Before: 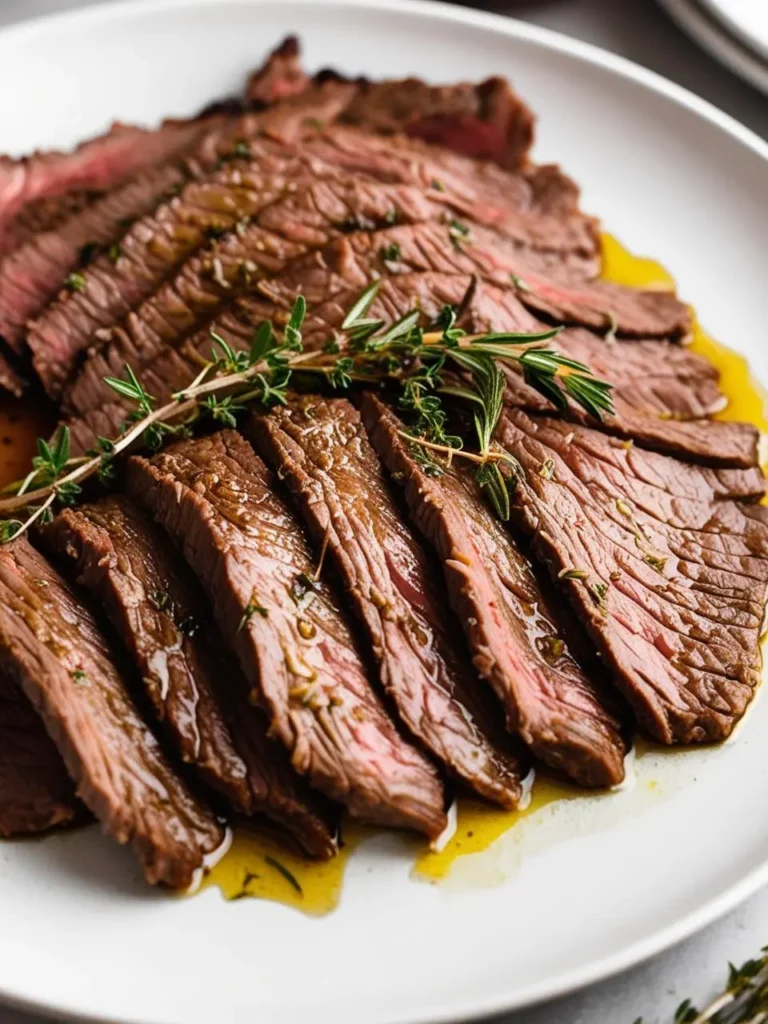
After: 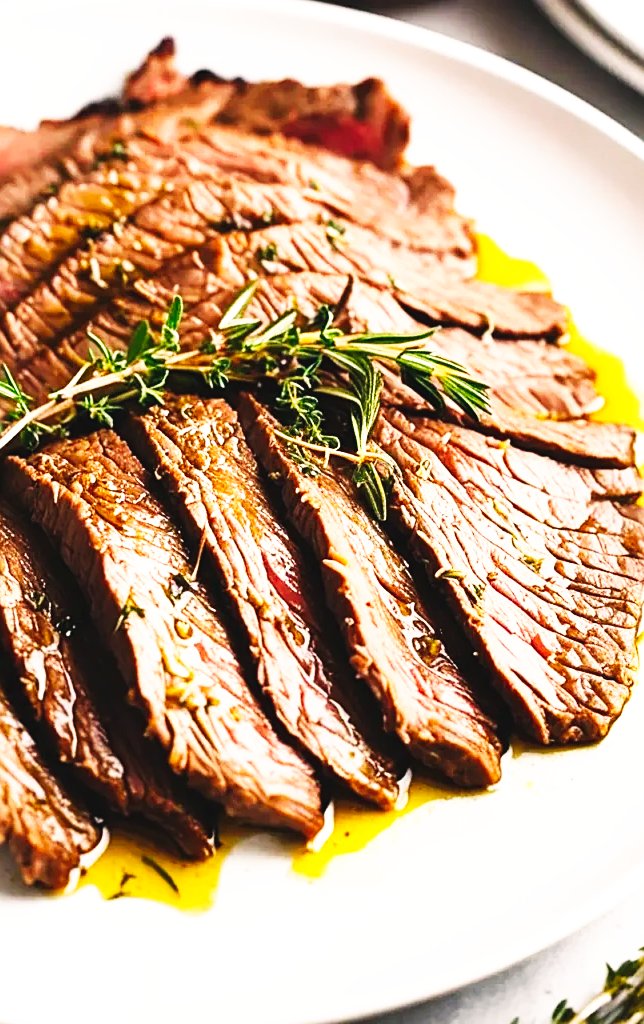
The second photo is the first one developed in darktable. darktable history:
base curve: curves: ch0 [(0, 0) (0.007, 0.004) (0.027, 0.03) (0.046, 0.07) (0.207, 0.54) (0.442, 0.872) (0.673, 0.972) (1, 1)], preserve colors none
color balance rgb: shadows lift › luminance -4.702%, shadows lift › chroma 1.226%, shadows lift › hue 218.76°, highlights gain › chroma 3.059%, highlights gain › hue 54.75°, global offset › luminance 0.744%, perceptual saturation grading › global saturation 0.354%, perceptual brilliance grading › global brilliance 9.195%, global vibrance 20%
sharpen: on, module defaults
crop: left 16.136%
